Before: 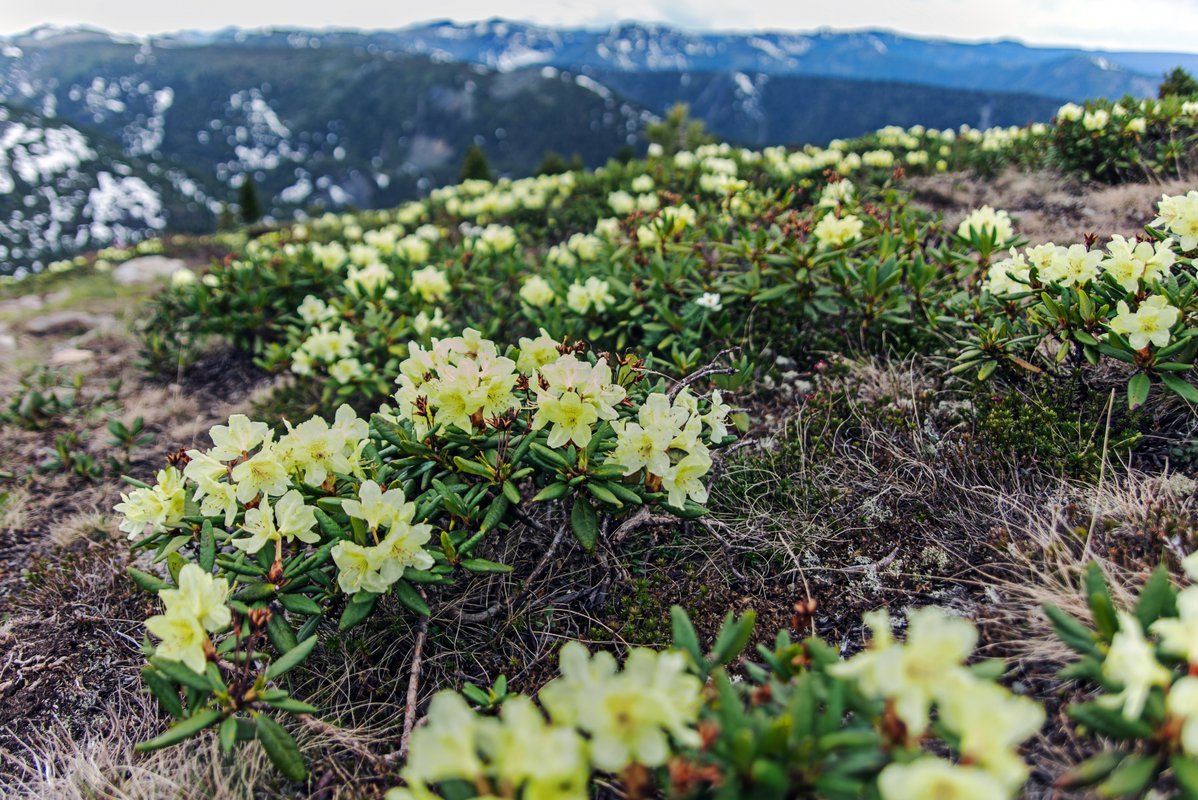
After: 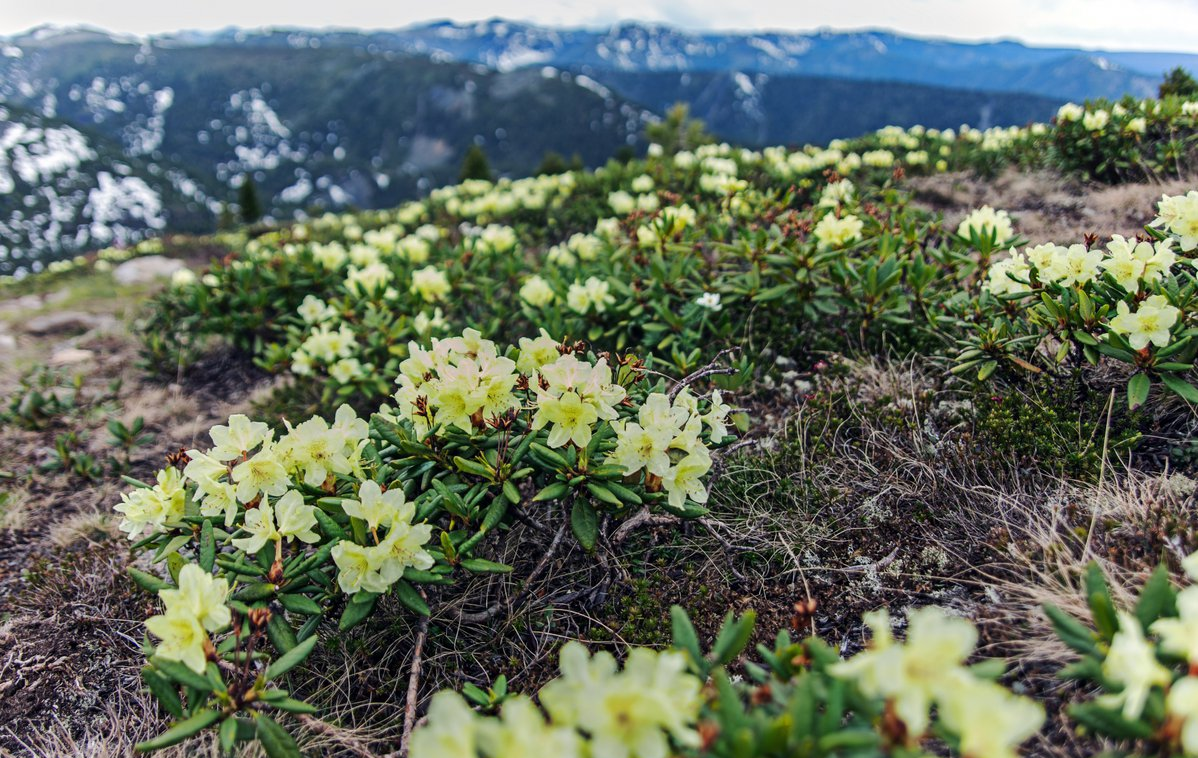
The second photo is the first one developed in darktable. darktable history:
crop and rotate: top 0.002%, bottom 5.232%
